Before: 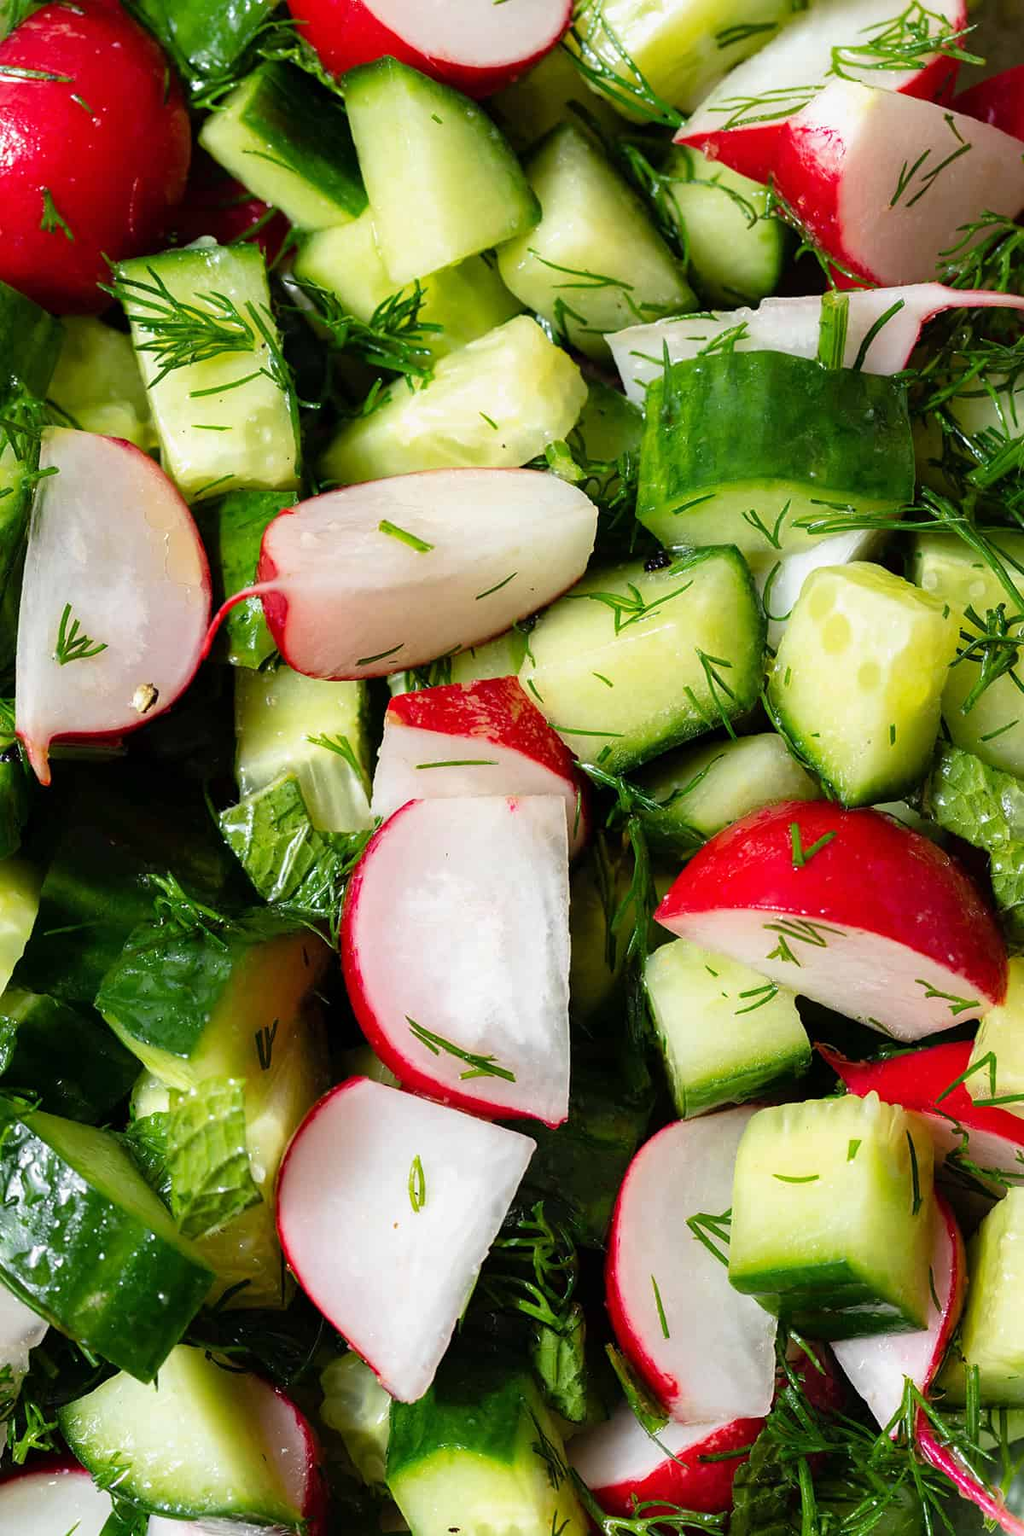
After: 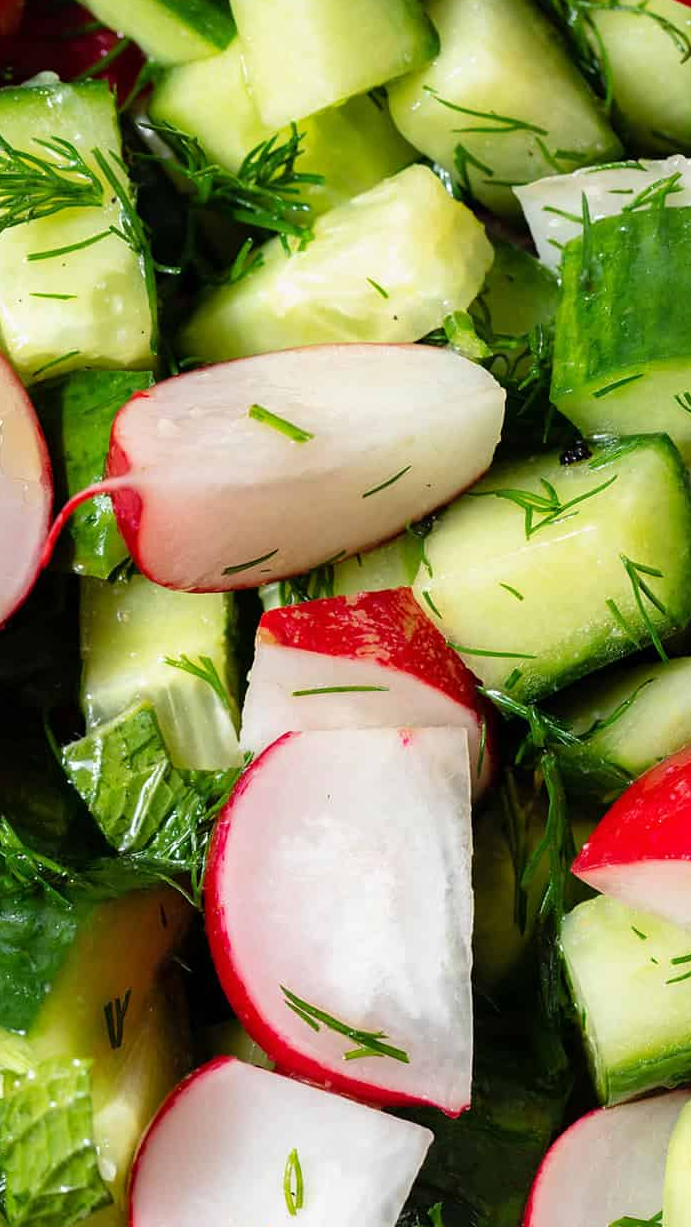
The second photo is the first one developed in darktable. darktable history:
crop: left 16.25%, top 11.432%, right 26.153%, bottom 20.379%
